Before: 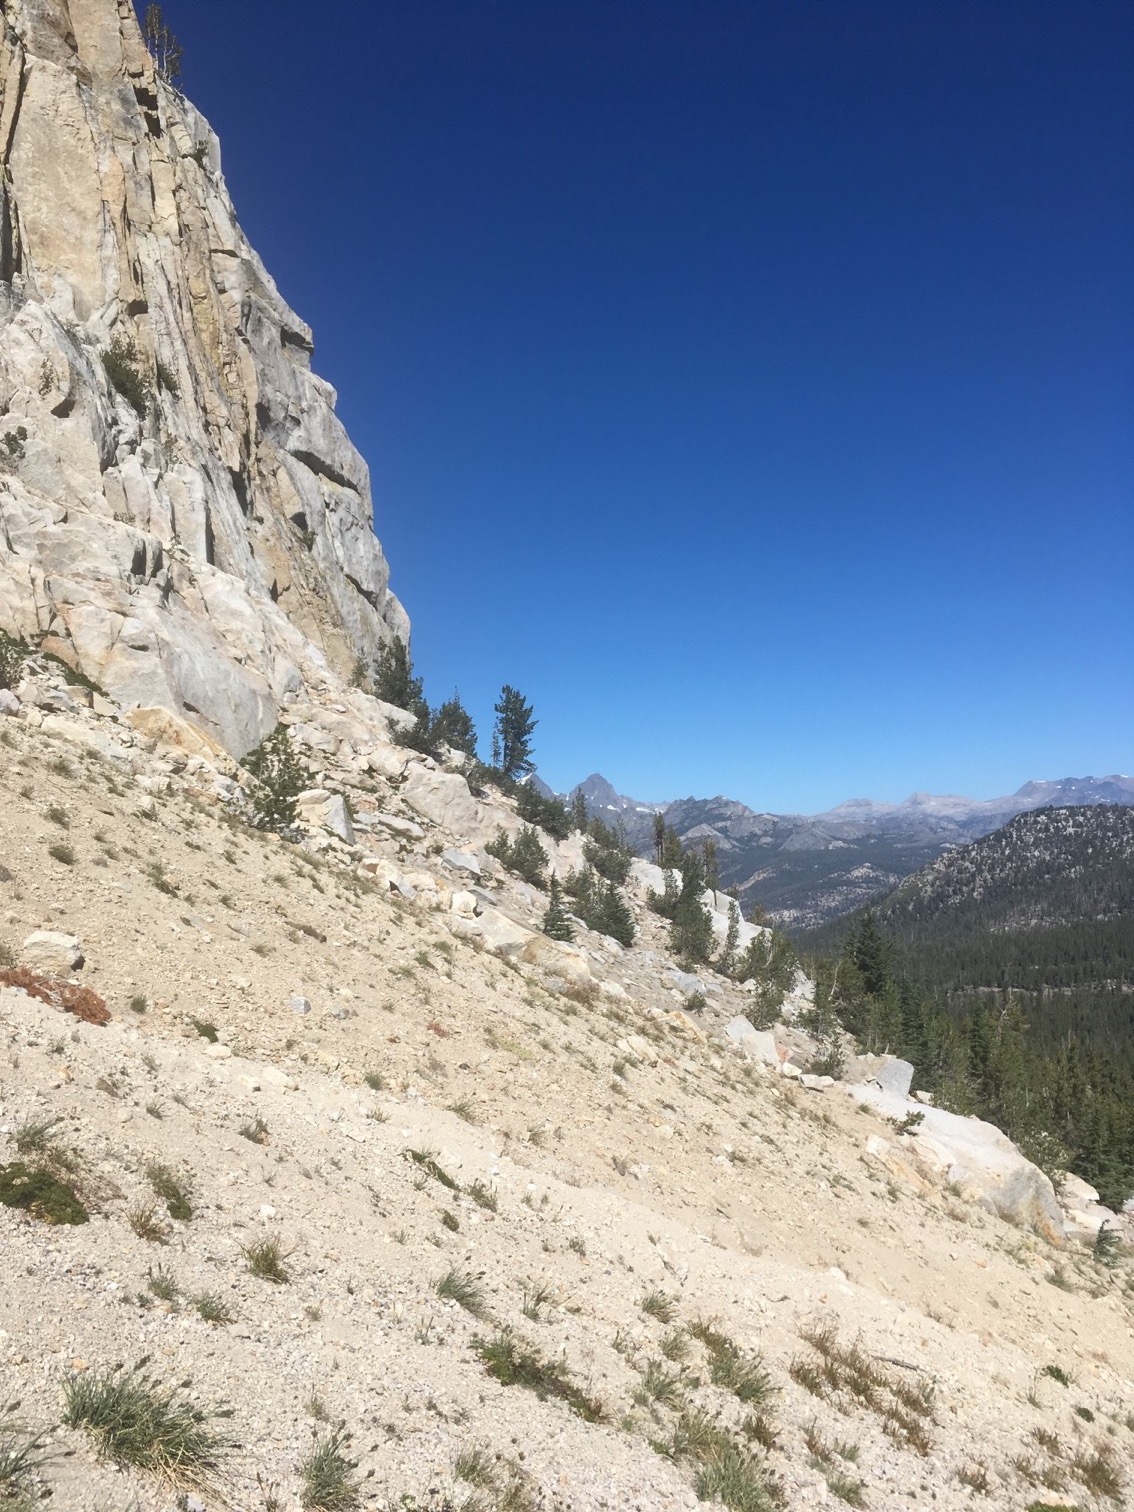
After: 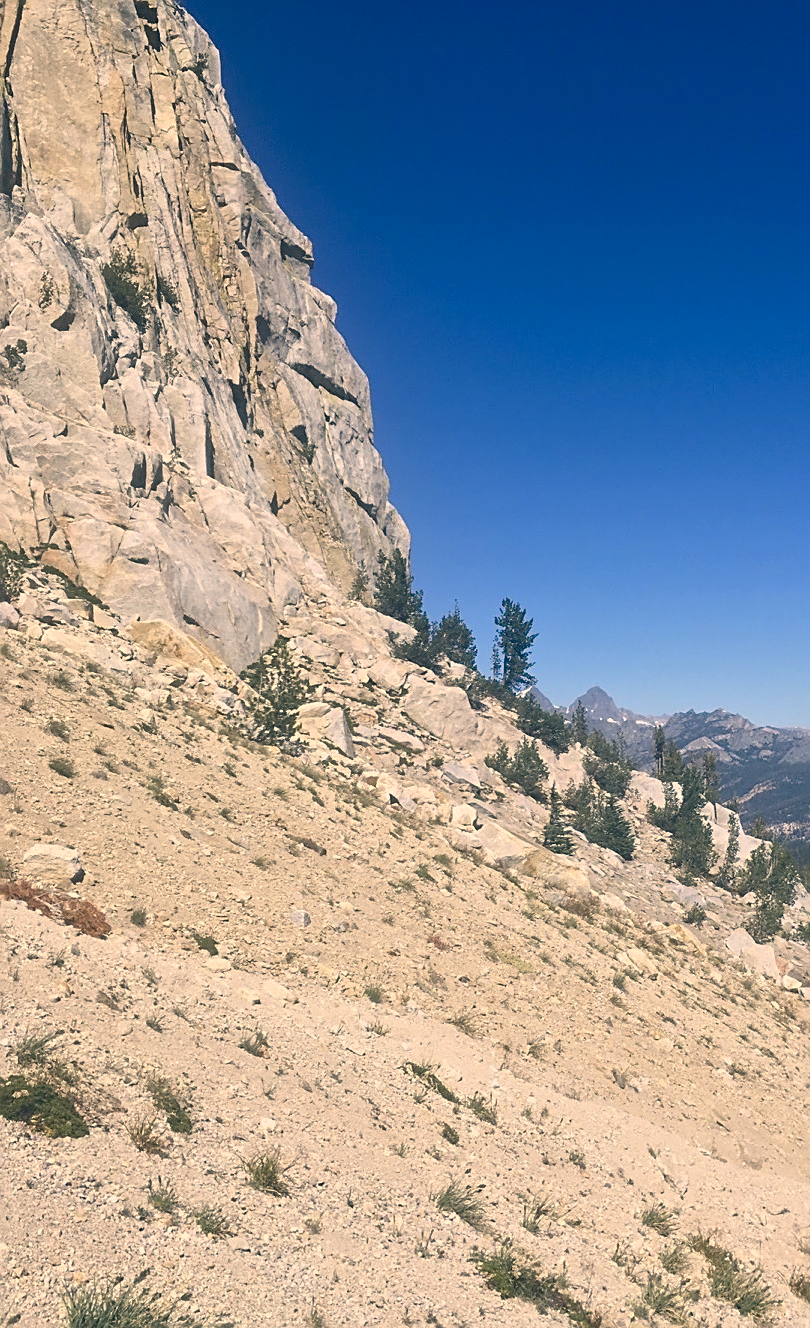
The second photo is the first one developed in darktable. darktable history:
sharpen: amount 0.6
haze removal: strength 0.02, distance 0.25, compatibility mode true, adaptive false
fill light: on, module defaults
crop: top 5.803%, right 27.864%, bottom 5.804%
color correction: highlights a* 10.32, highlights b* 14.66, shadows a* -9.59, shadows b* -15.02
tone equalizer: -8 EV -0.002 EV, -7 EV 0.005 EV, -6 EV -0.009 EV, -5 EV 0.011 EV, -4 EV -0.012 EV, -3 EV 0.007 EV, -2 EV -0.062 EV, -1 EV -0.293 EV, +0 EV -0.582 EV, smoothing diameter 2%, edges refinement/feathering 20, mask exposure compensation -1.57 EV, filter diffusion 5
